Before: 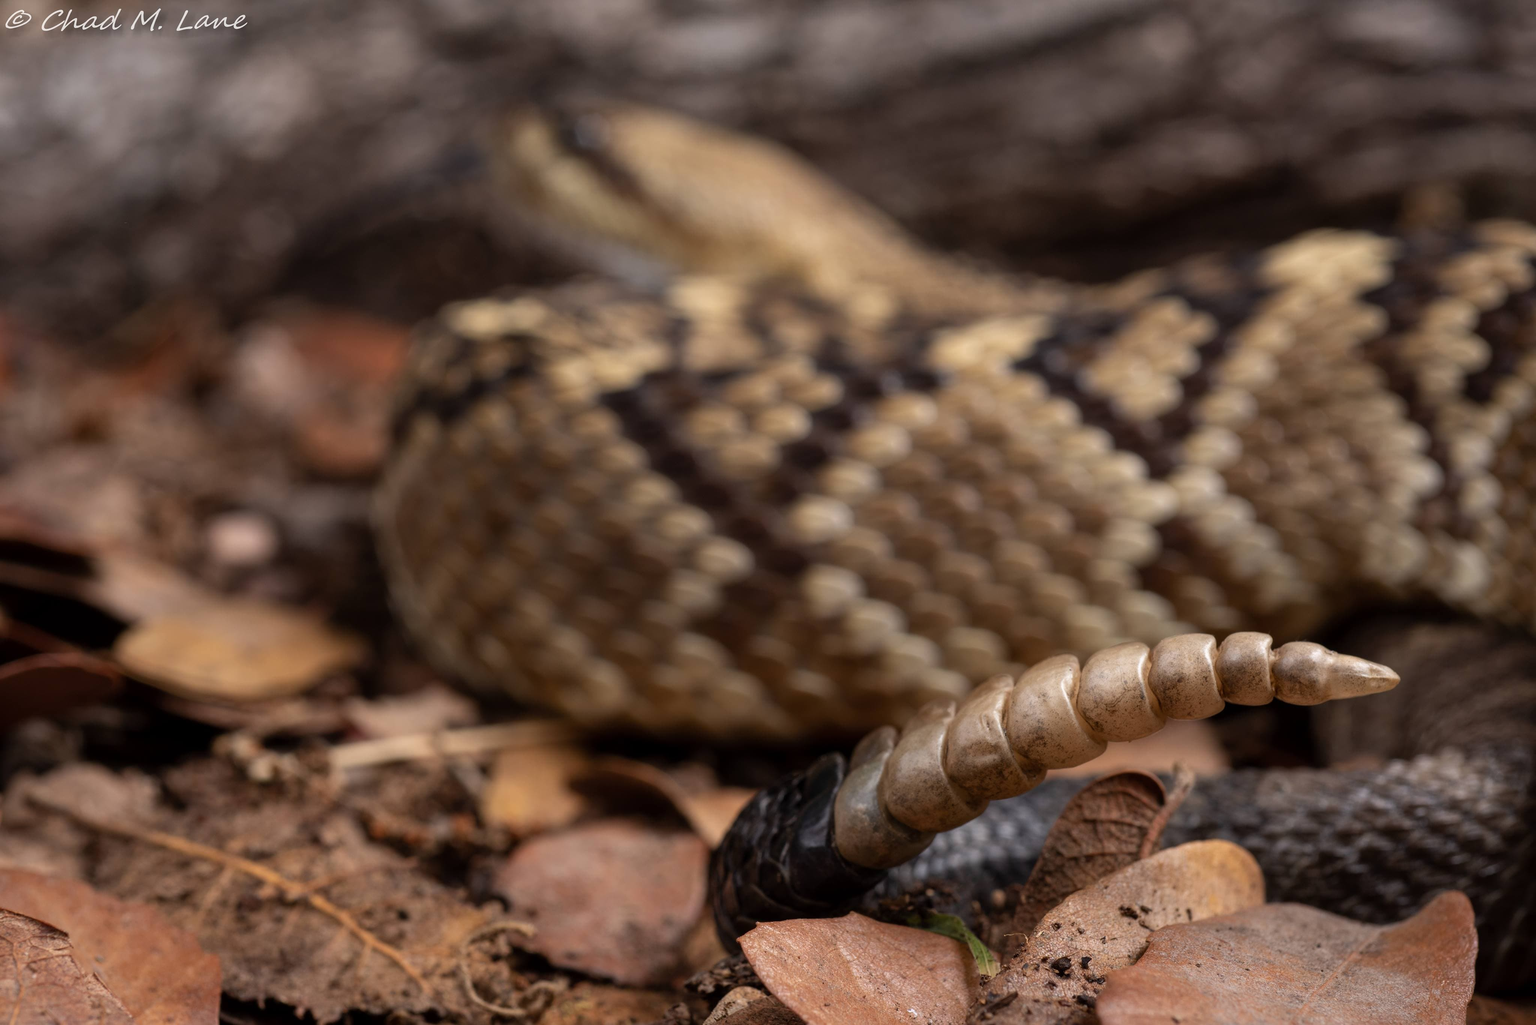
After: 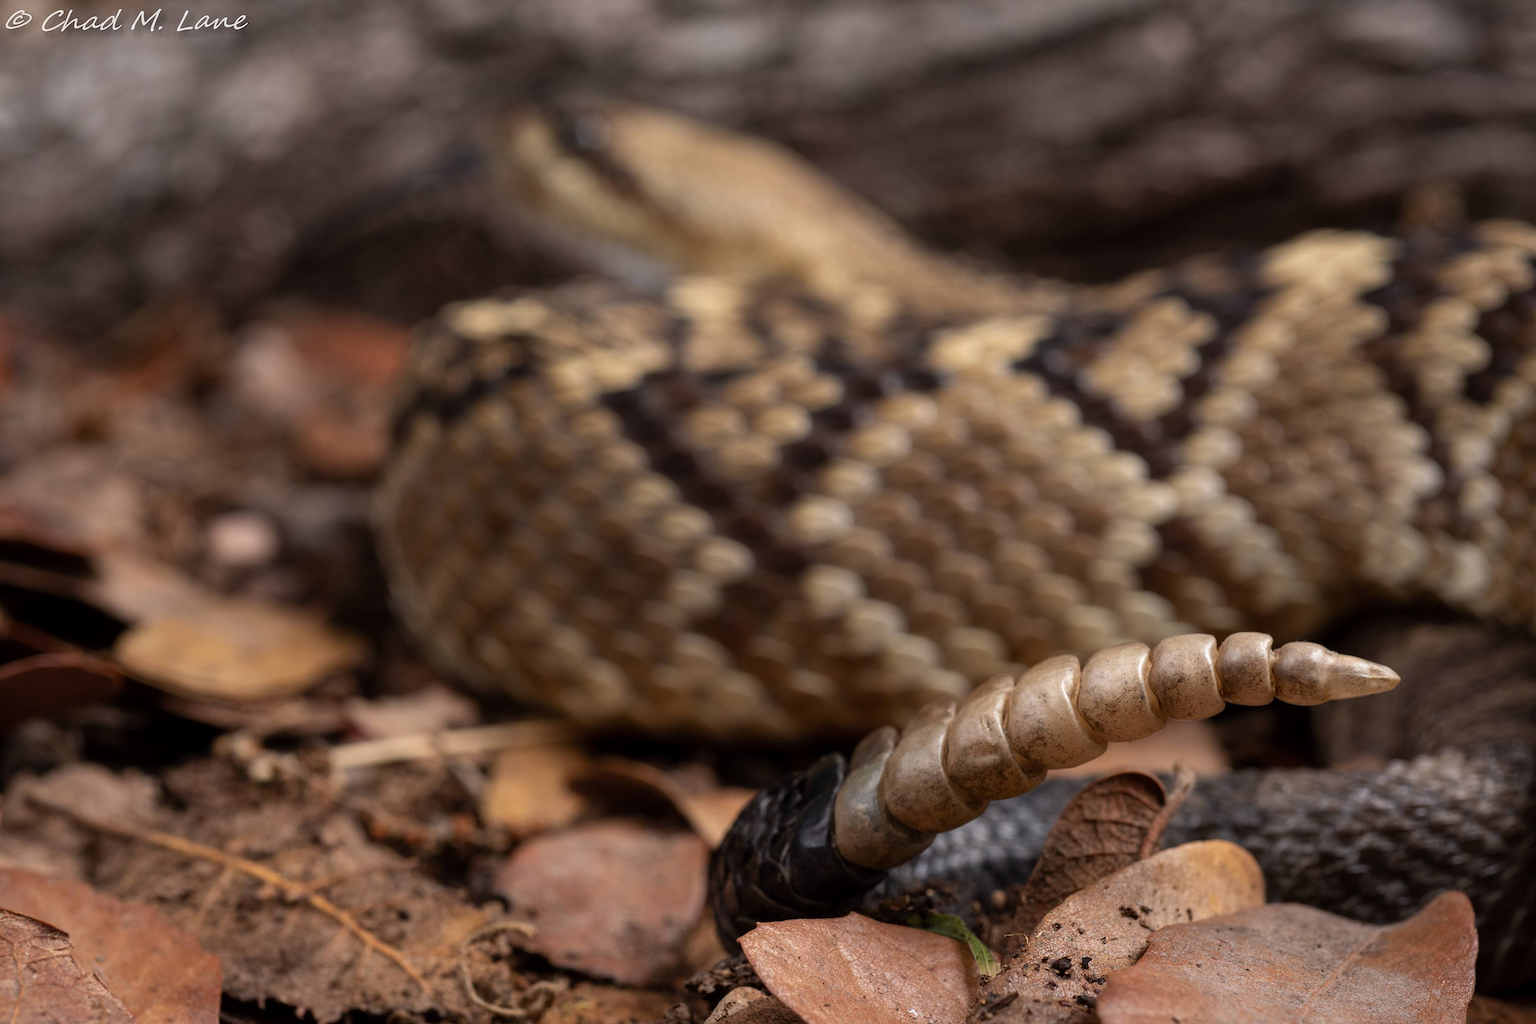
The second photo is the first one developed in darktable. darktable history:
sharpen: amount 0.205
exposure: compensate highlight preservation false
